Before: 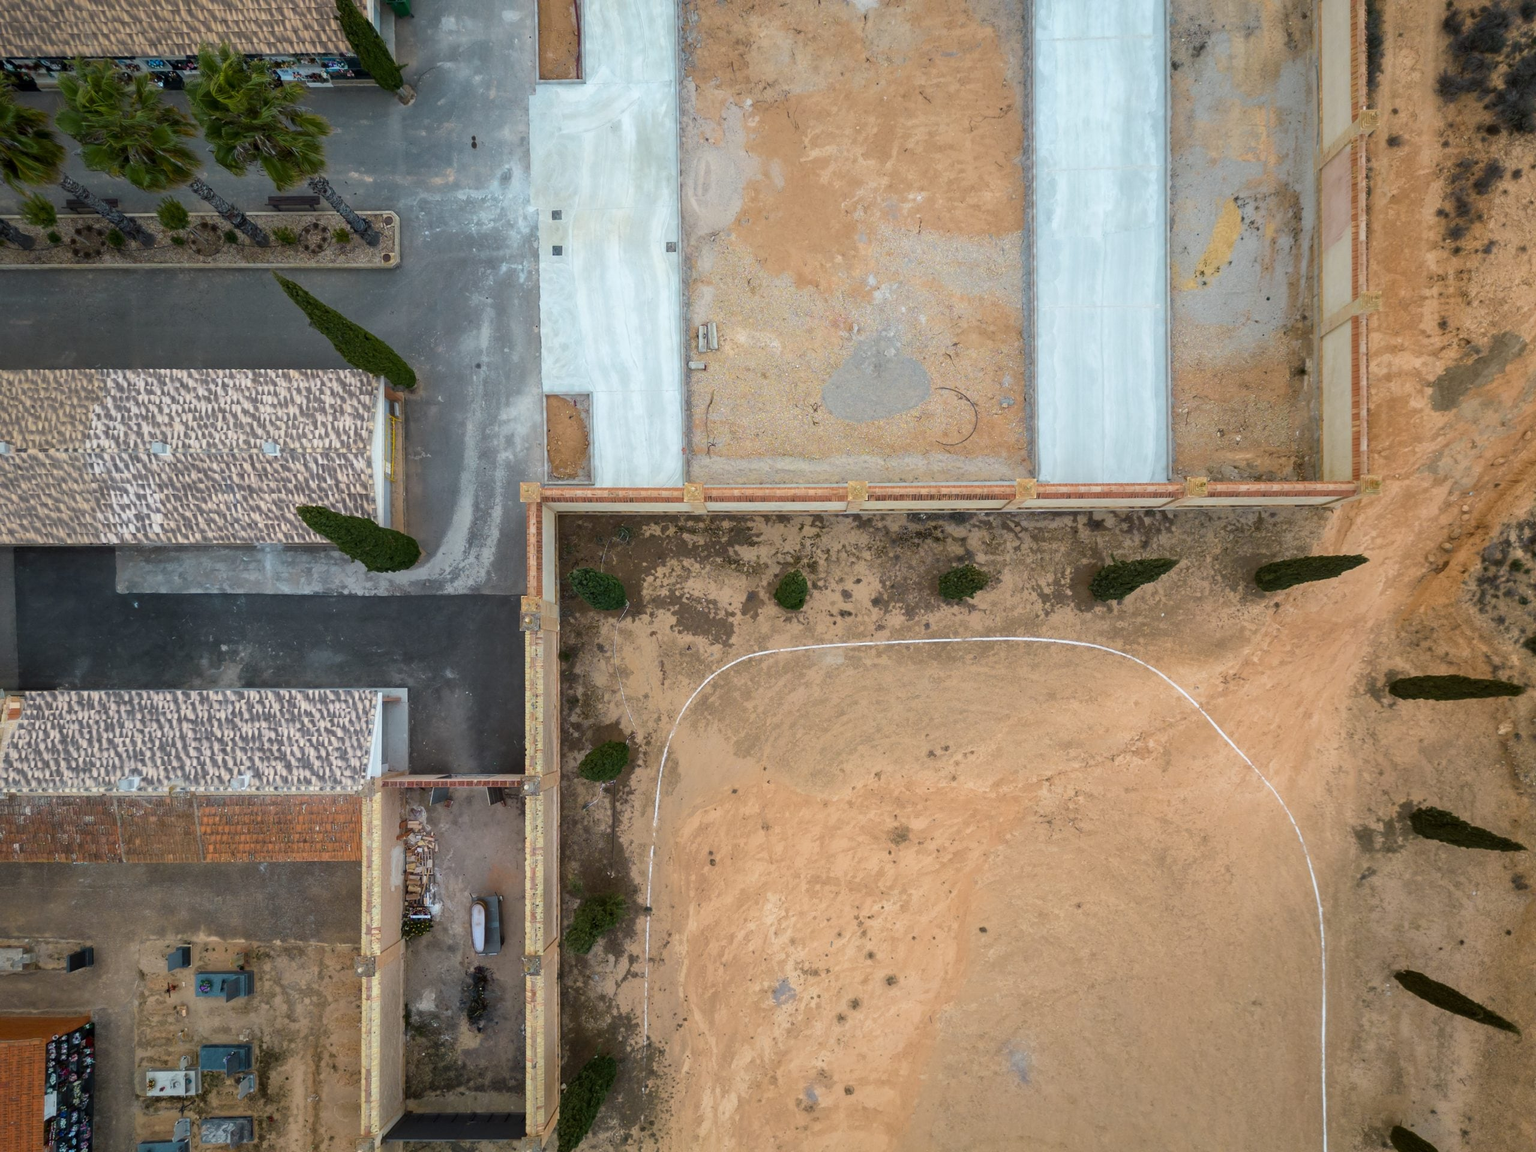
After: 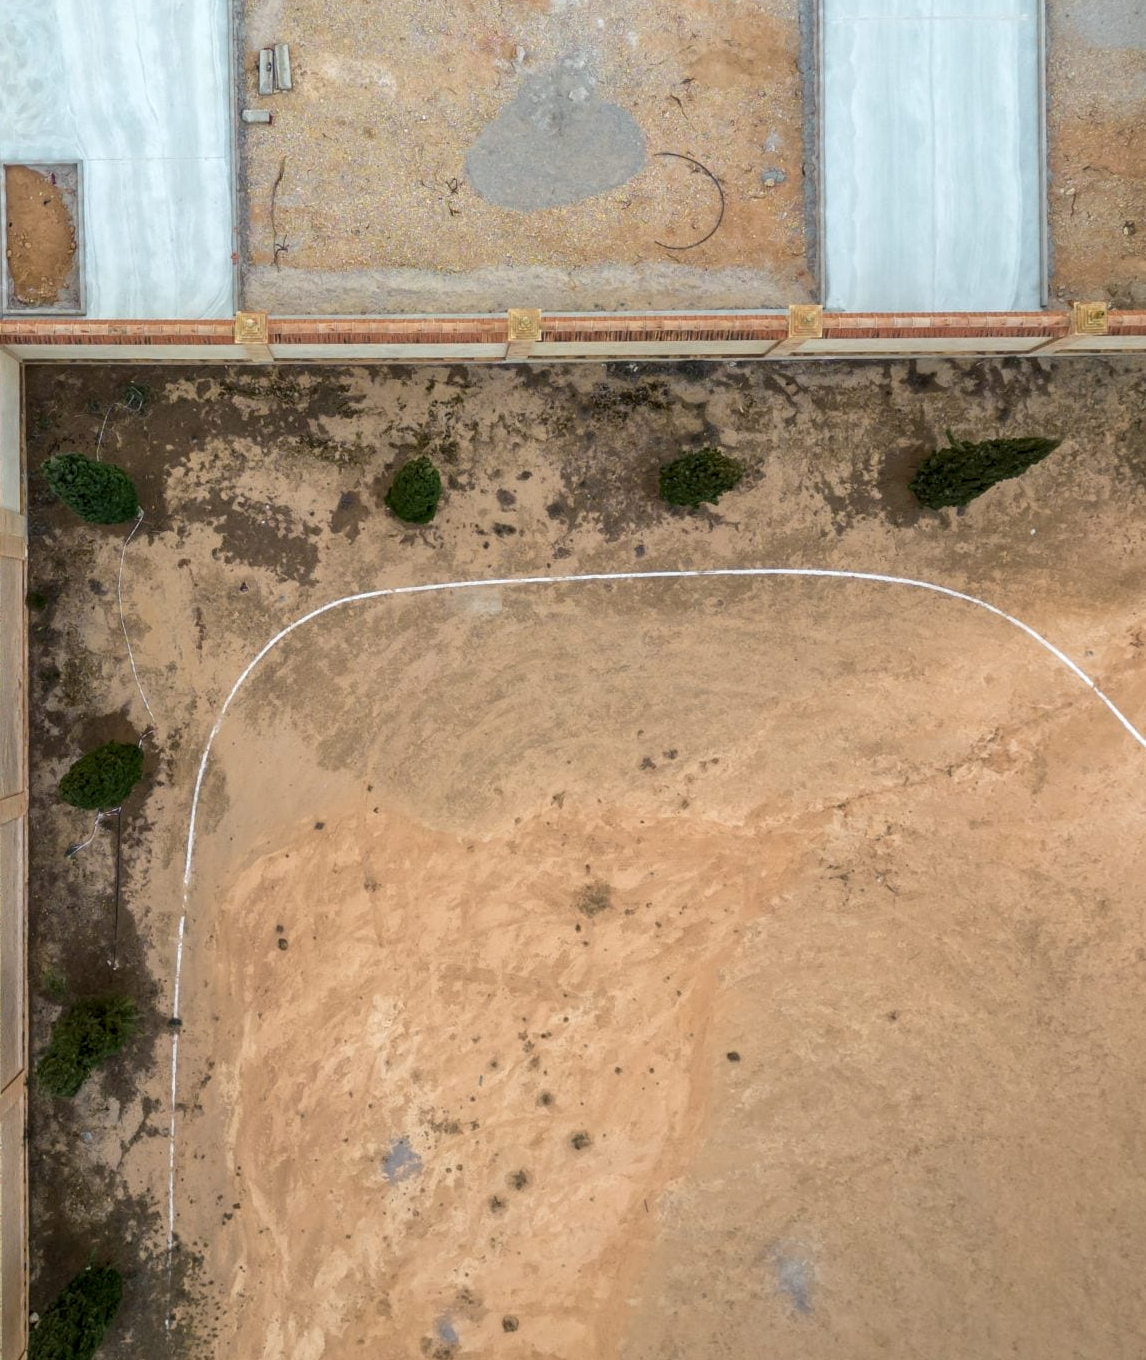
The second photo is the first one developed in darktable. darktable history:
crop: left 35.357%, top 25.724%, right 19.863%, bottom 3.422%
local contrast: on, module defaults
